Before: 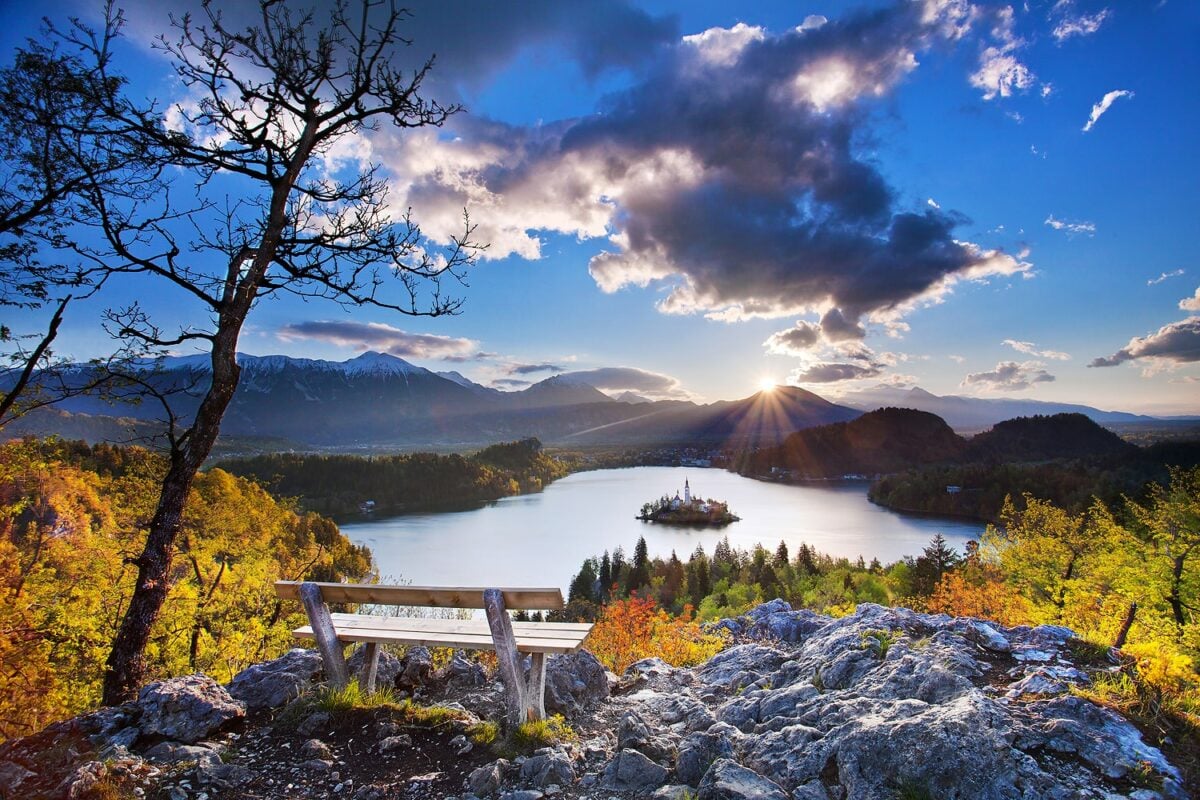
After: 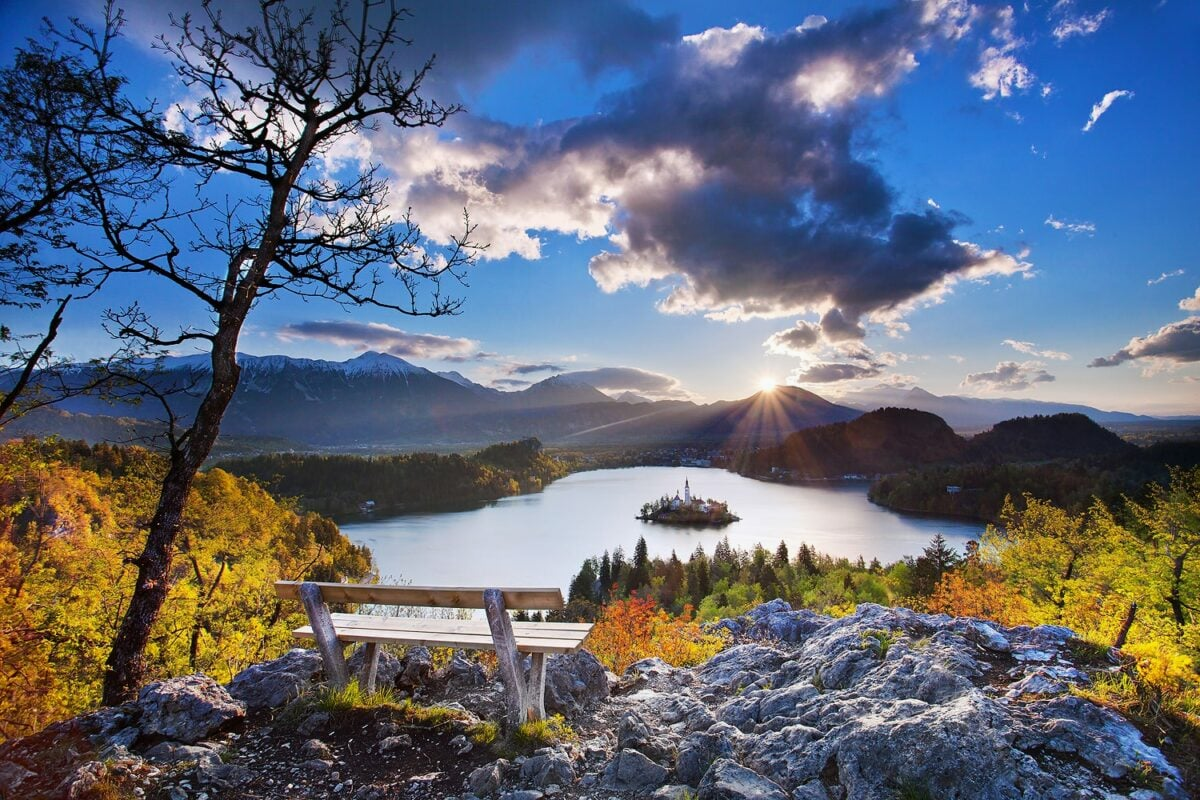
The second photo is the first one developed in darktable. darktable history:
exposure: exposure -0.06 EV, compensate highlight preservation false
